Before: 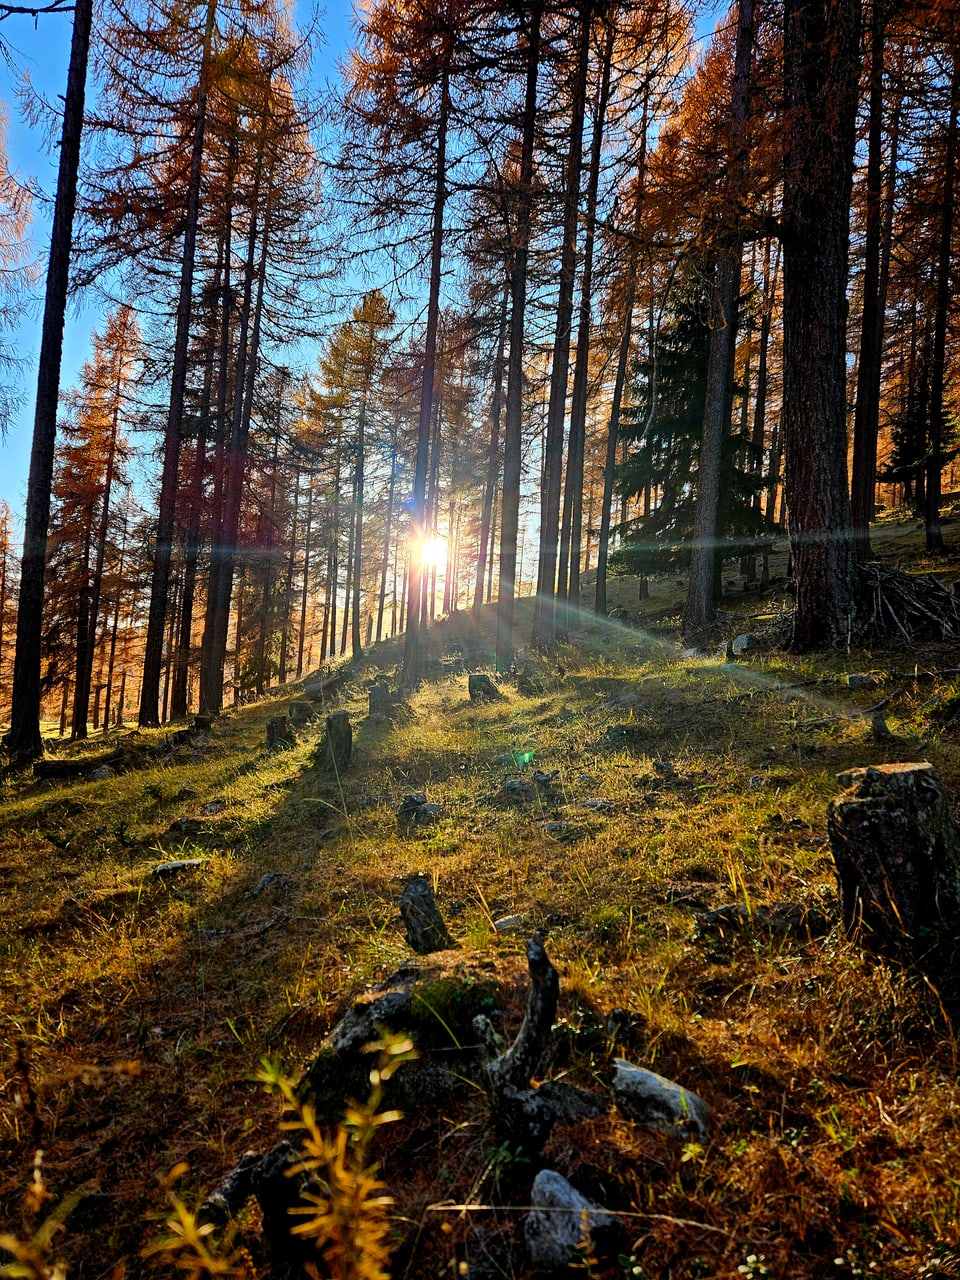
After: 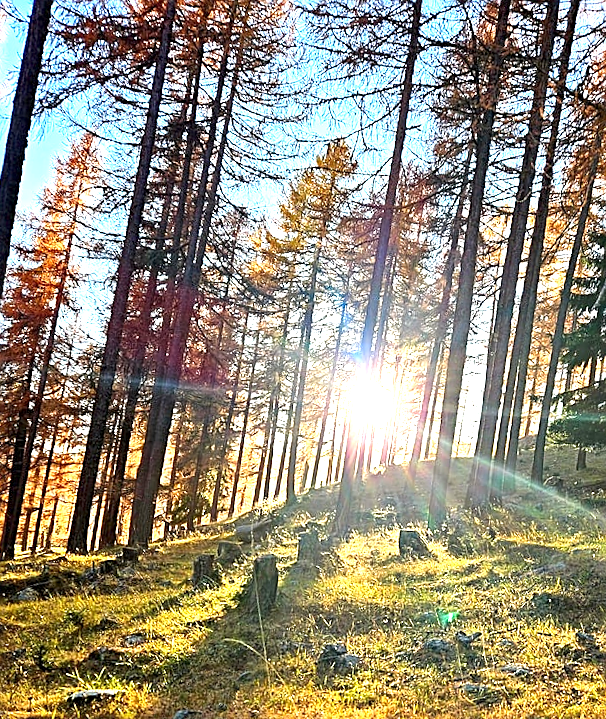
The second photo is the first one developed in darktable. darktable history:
sharpen: on, module defaults
exposure: black level correction 0, exposure 1.45 EV, compensate exposure bias true, compensate highlight preservation false
crop and rotate: angle -4.99°, left 2.122%, top 6.945%, right 27.566%, bottom 30.519%
